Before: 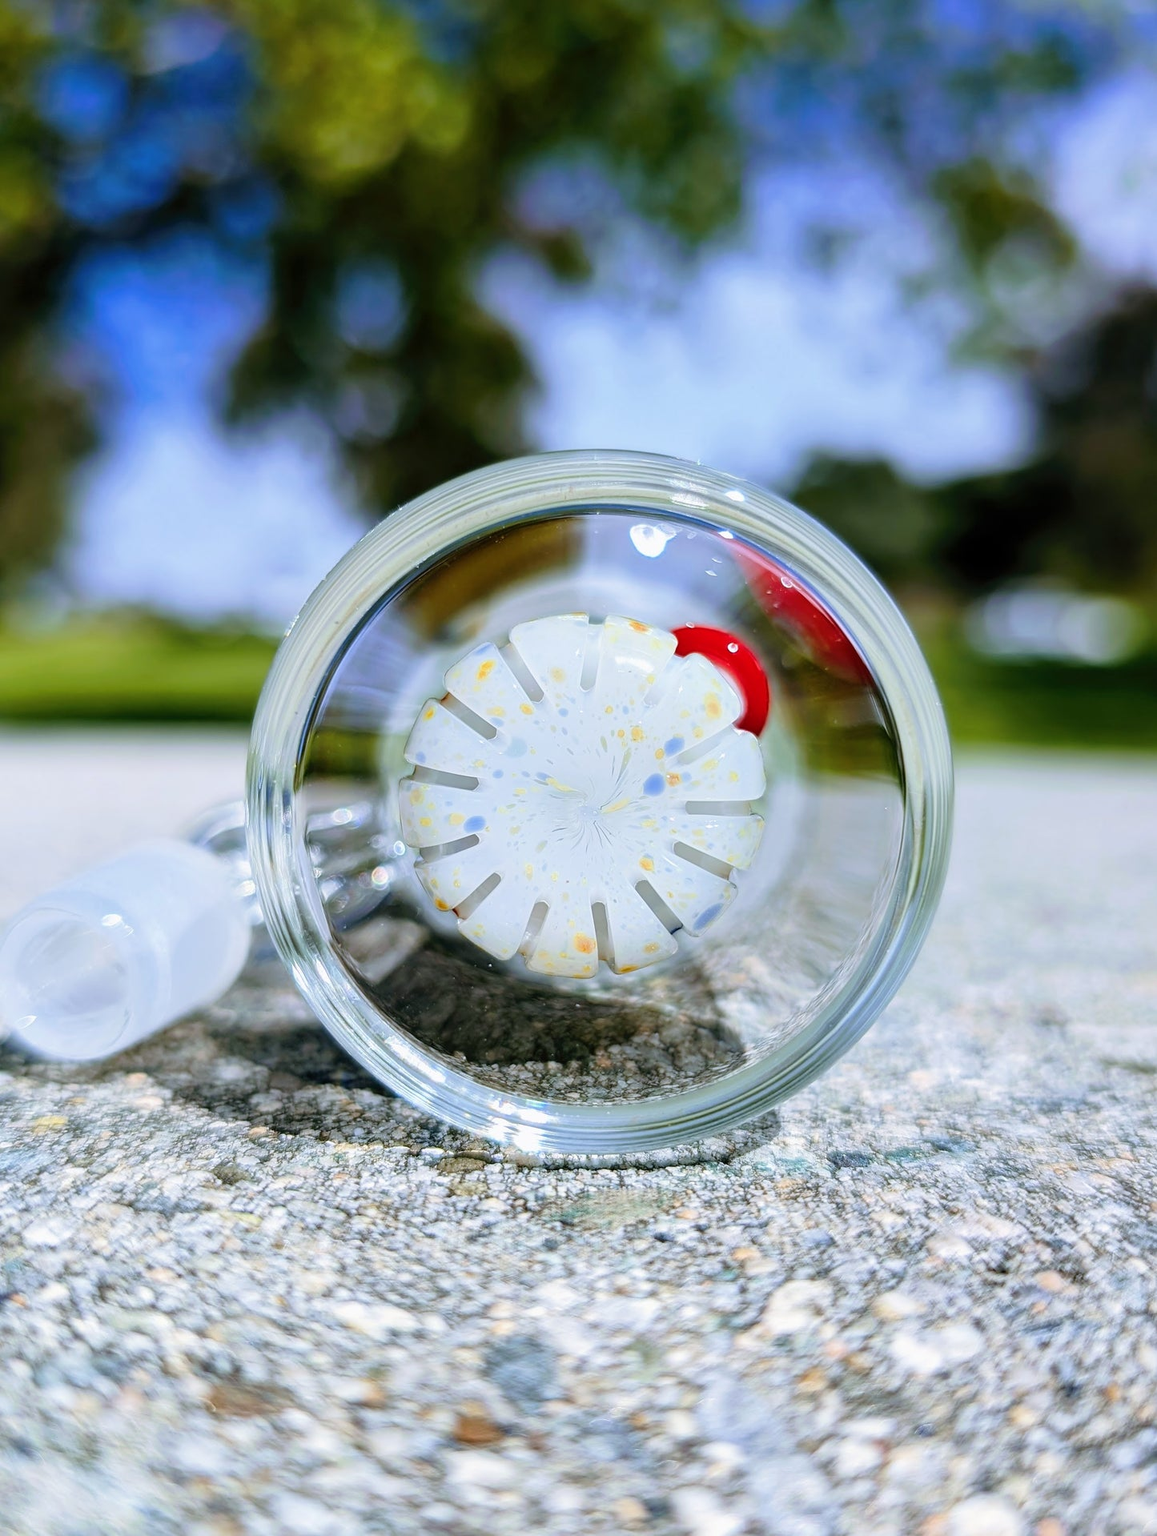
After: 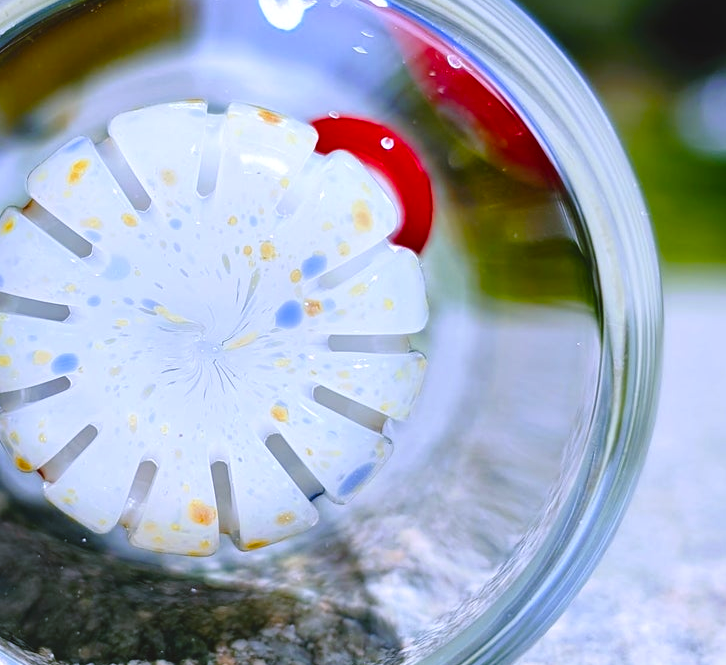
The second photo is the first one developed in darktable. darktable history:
local contrast: mode bilateral grid, contrast 20, coarseness 50, detail 120%, midtone range 0.2
white balance: red 0.948, green 1.02, blue 1.176
crop: left 36.607%, top 34.735%, right 13.146%, bottom 30.611%
color balance rgb: shadows lift › chroma 2%, shadows lift › hue 247.2°, power › chroma 0.3%, power › hue 25.2°, highlights gain › chroma 3%, highlights gain › hue 60°, global offset › luminance 0.75%, perceptual saturation grading › global saturation 20%, perceptual saturation grading › highlights -20%, perceptual saturation grading › shadows 30%, global vibrance 20%
